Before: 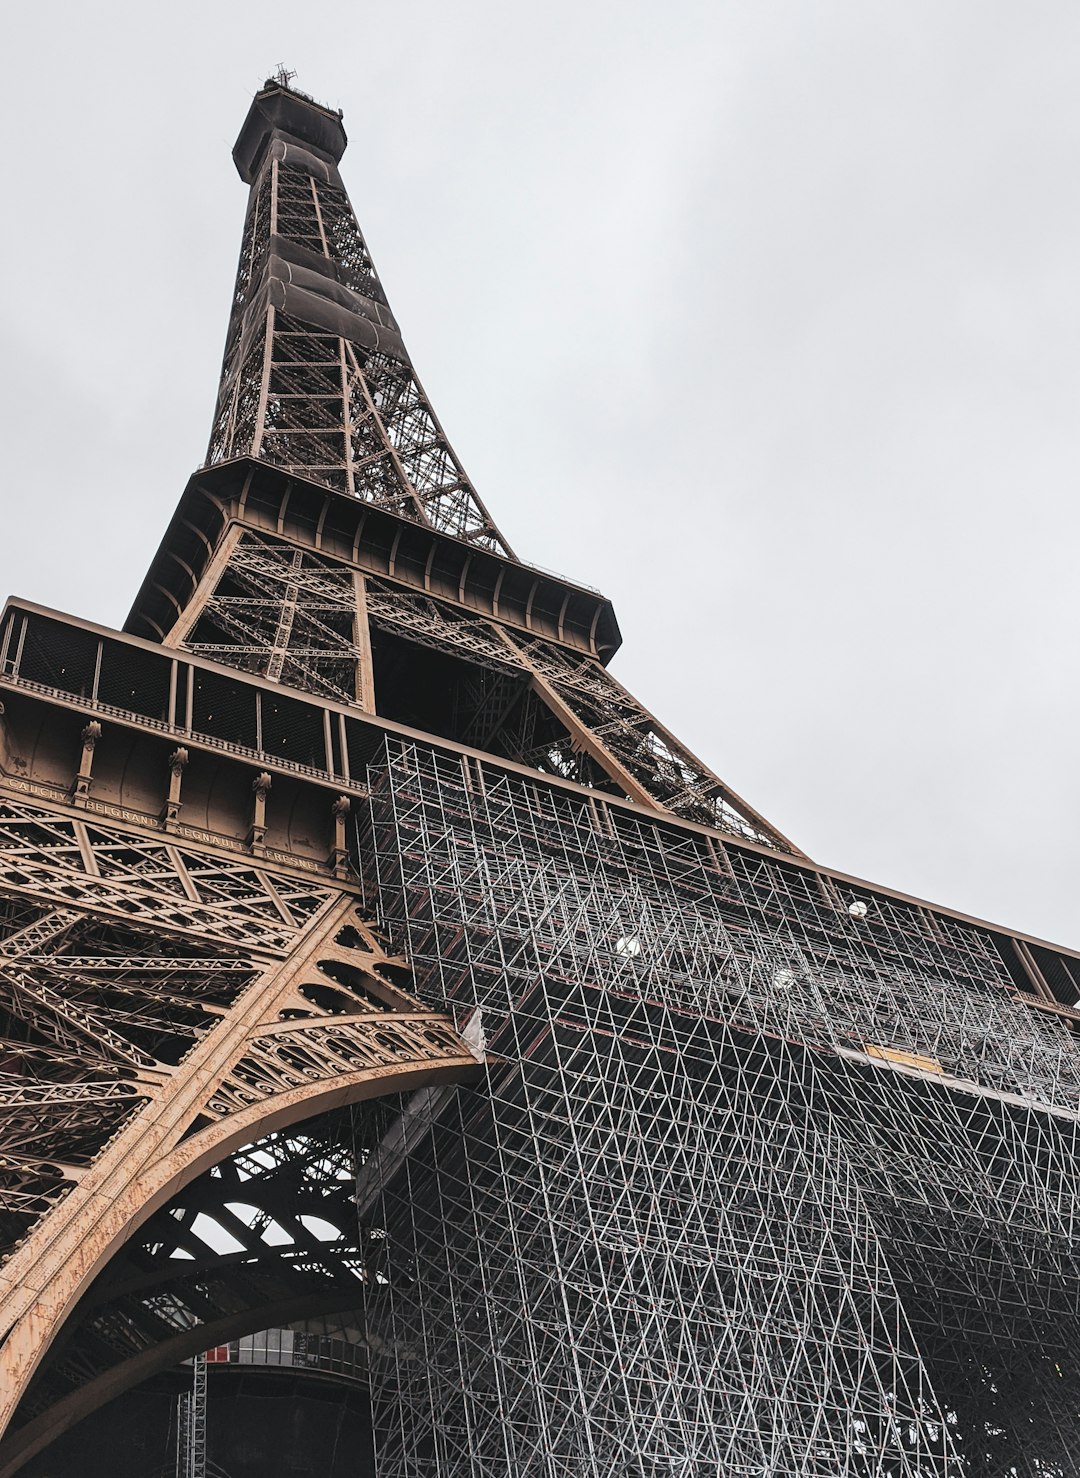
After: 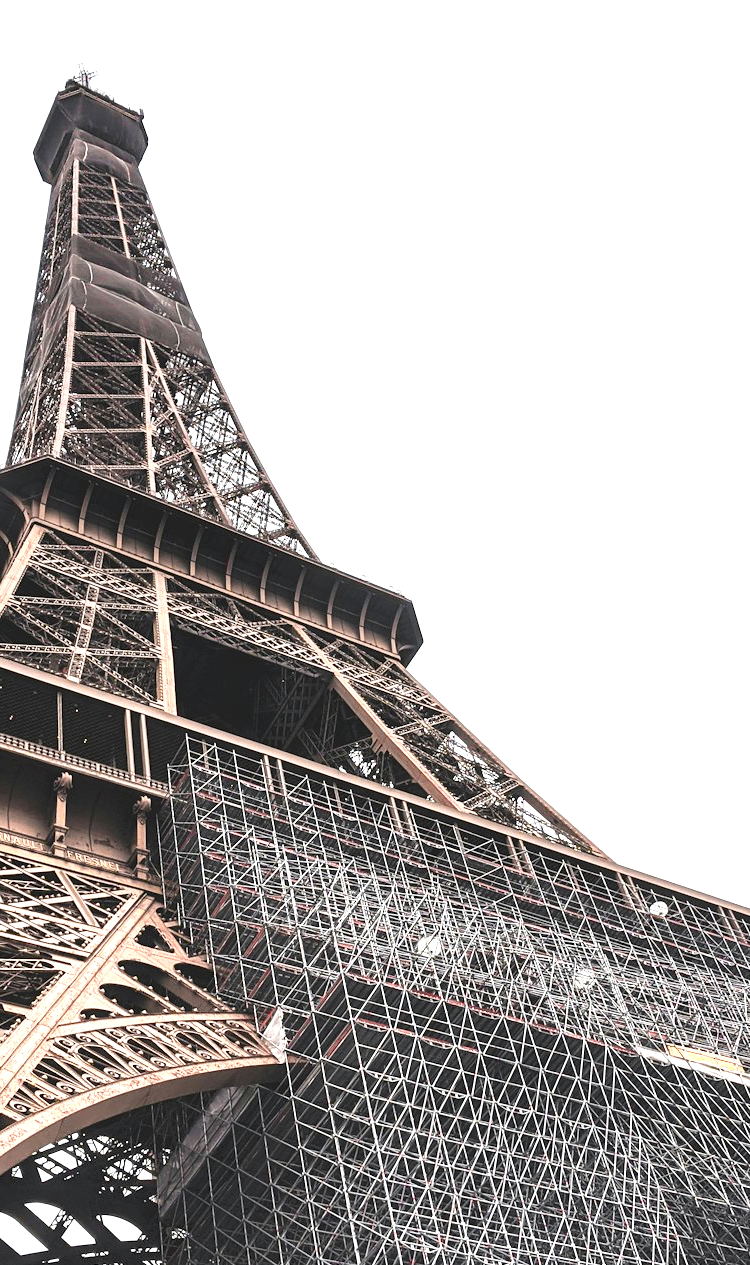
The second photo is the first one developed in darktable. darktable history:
exposure: black level correction 0, exposure 1 EV, compensate highlight preservation false
crop: left 18.47%, right 12.074%, bottom 14.411%
levels: mode automatic, levels [0, 0.394, 0.787]
color zones: curves: ch0 [(0.257, 0.558) (0.75, 0.565)]; ch1 [(0.004, 0.857) (0.14, 0.416) (0.257, 0.695) (0.442, 0.032) (0.736, 0.266) (0.891, 0.741)]; ch2 [(0, 0.623) (0.112, 0.436) (0.271, 0.474) (0.516, 0.64) (0.743, 0.286)]
